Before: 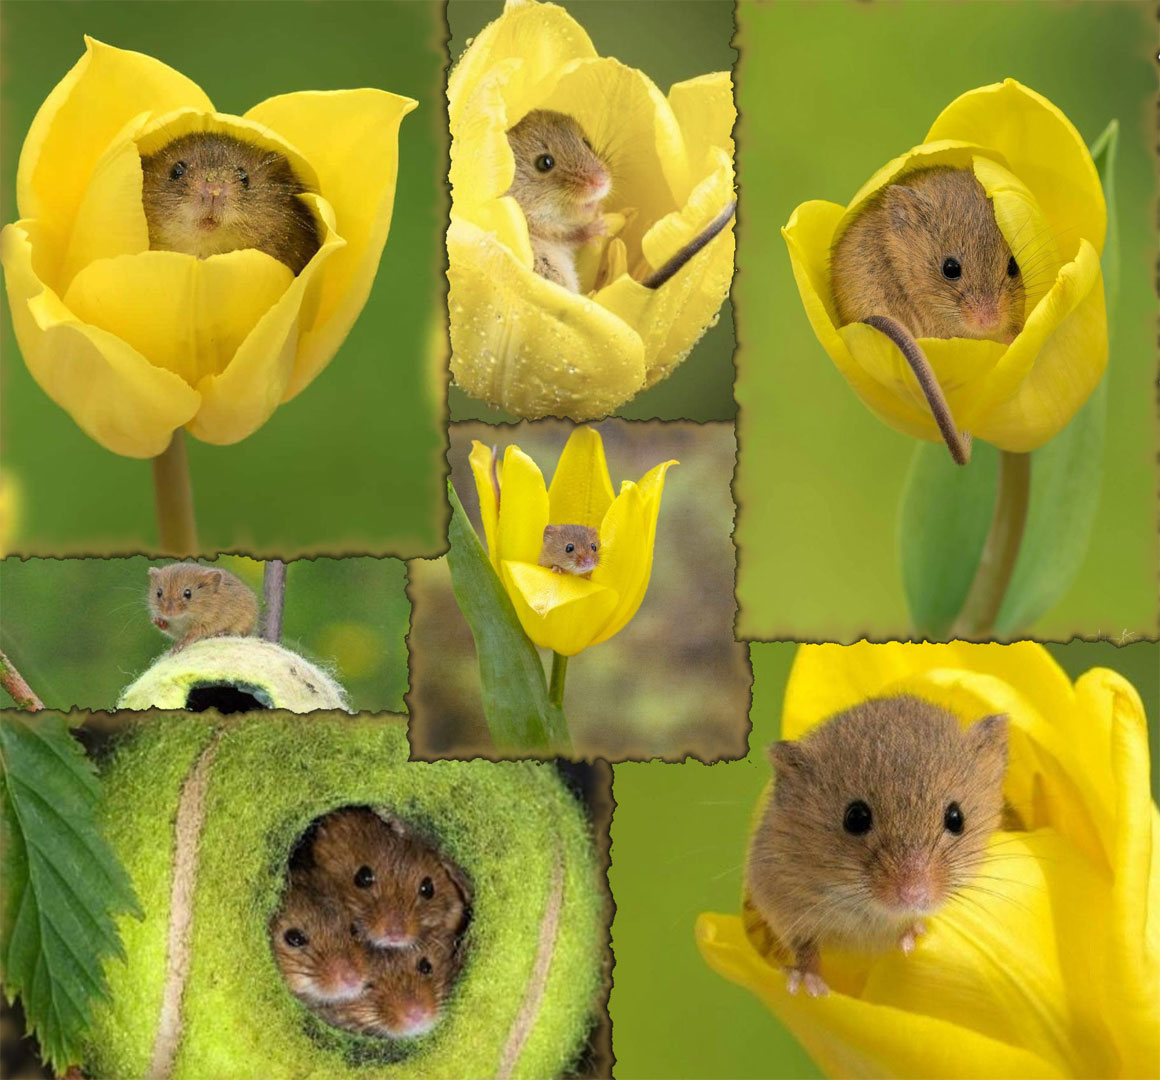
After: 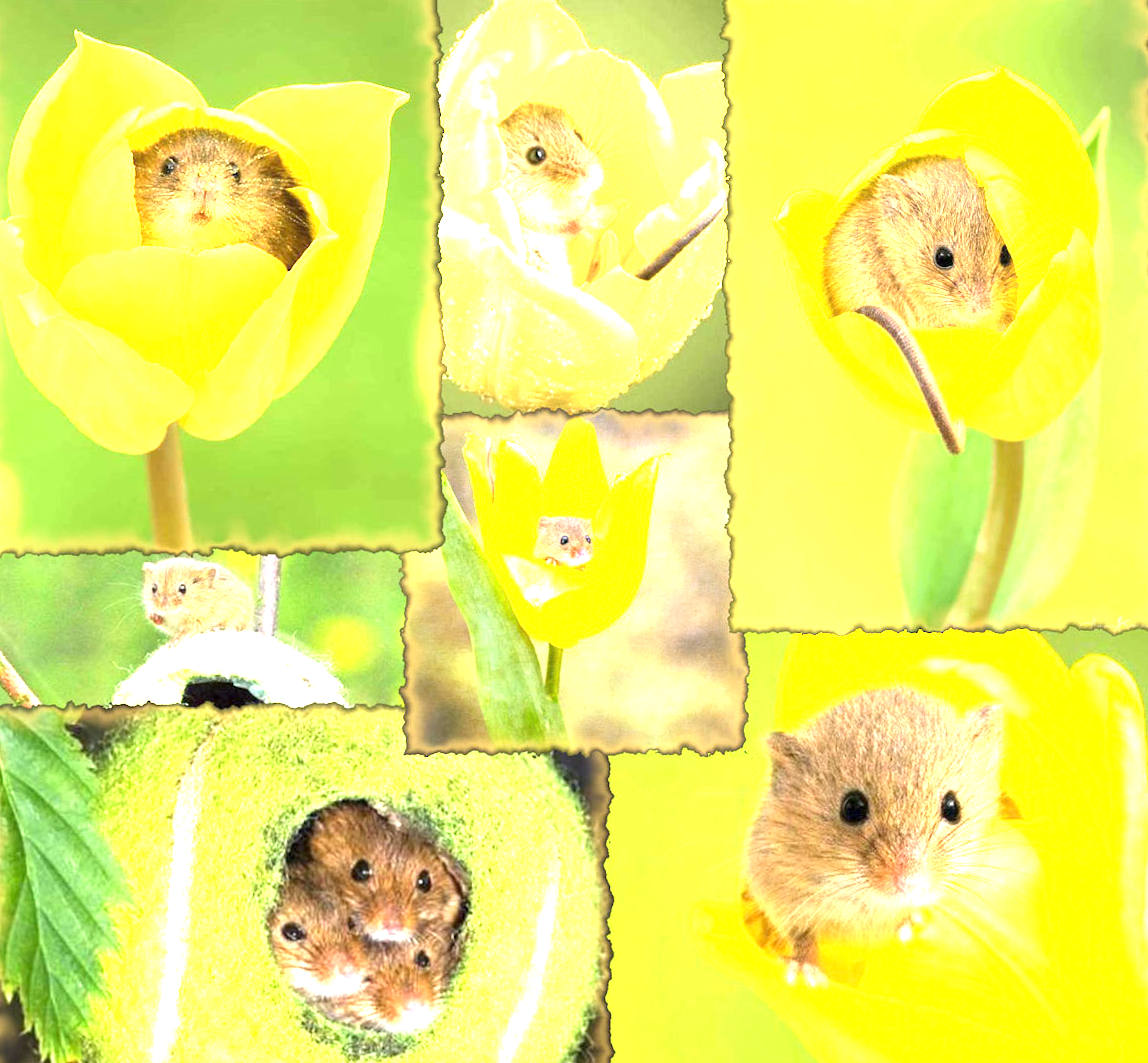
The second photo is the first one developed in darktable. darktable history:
exposure: exposure 2.207 EV, compensate highlight preservation false
rotate and perspective: rotation -0.45°, automatic cropping original format, crop left 0.008, crop right 0.992, crop top 0.012, crop bottom 0.988
